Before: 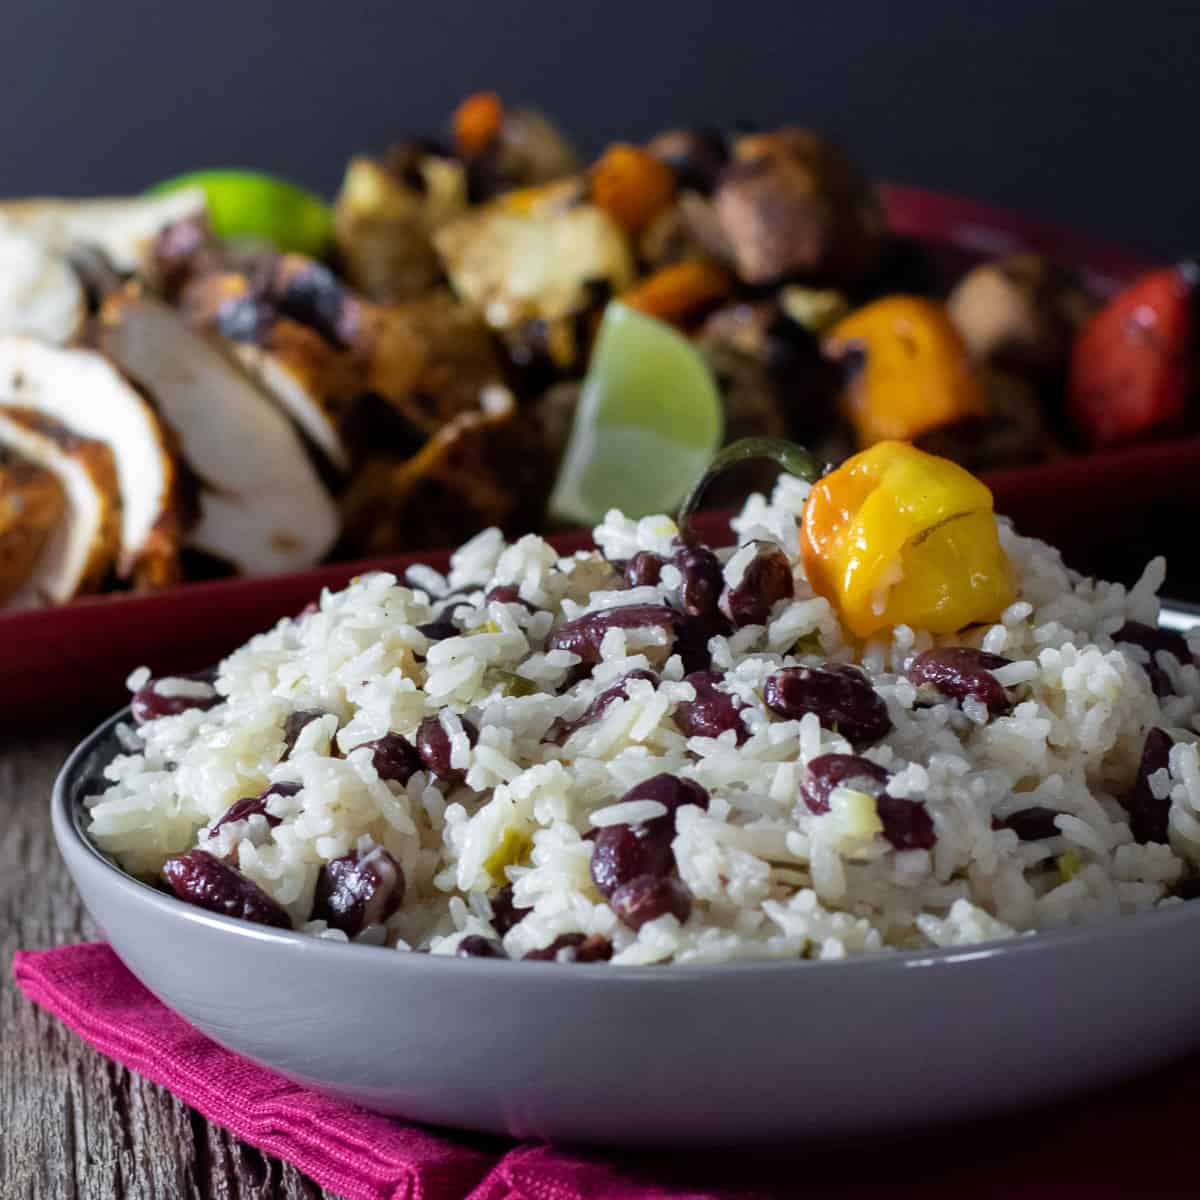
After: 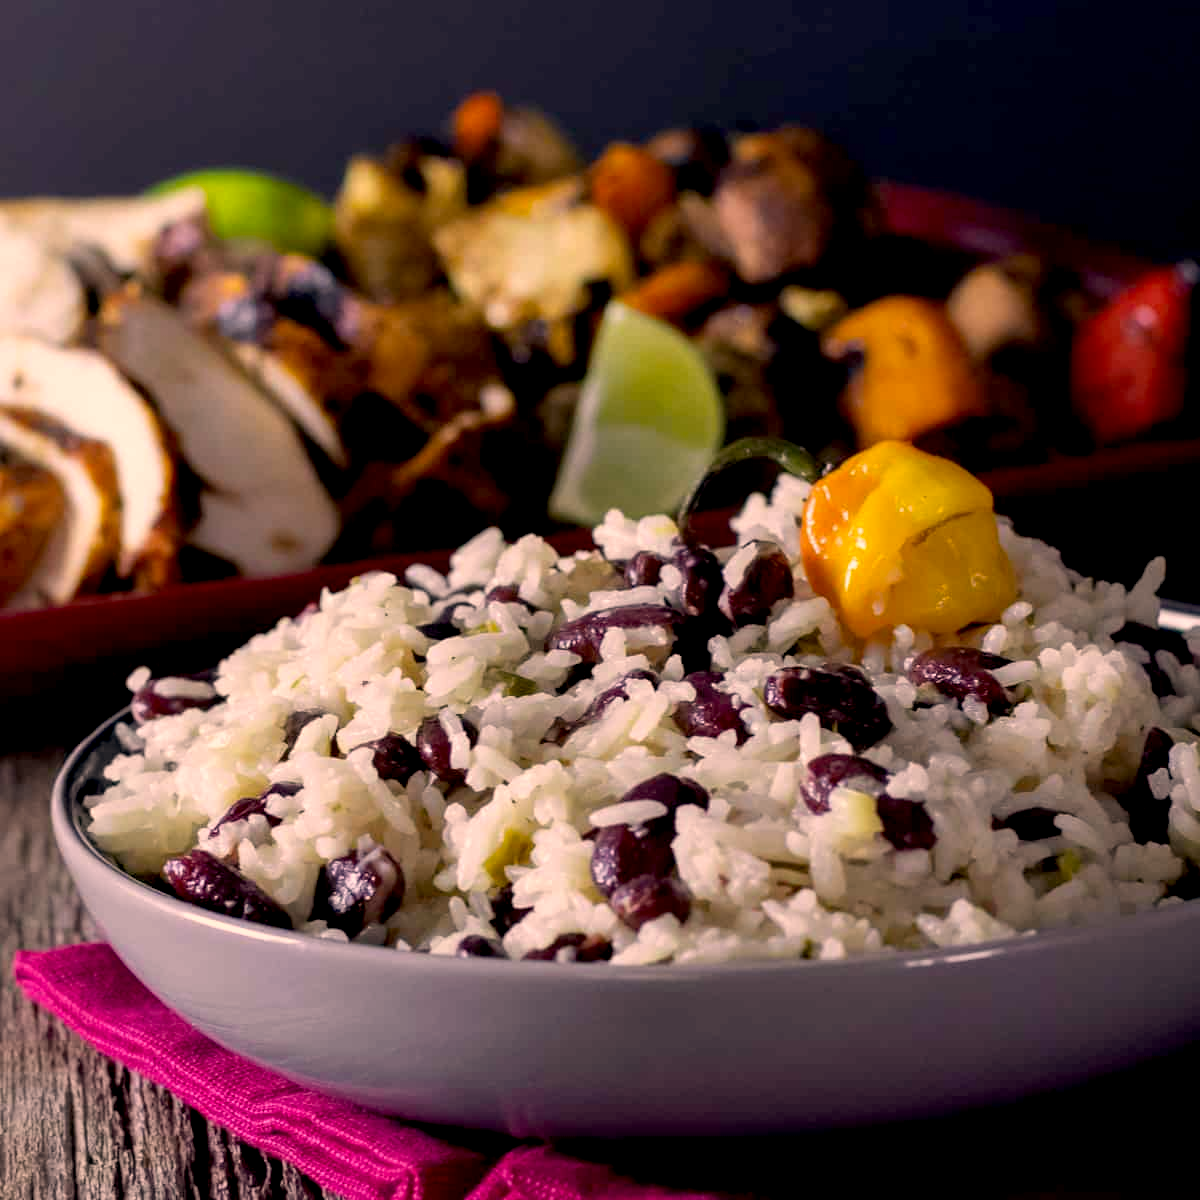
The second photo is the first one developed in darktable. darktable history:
color correction: highlights a* 17.88, highlights b* 18.79
exposure: black level correction 0.011, compensate highlight preservation false
